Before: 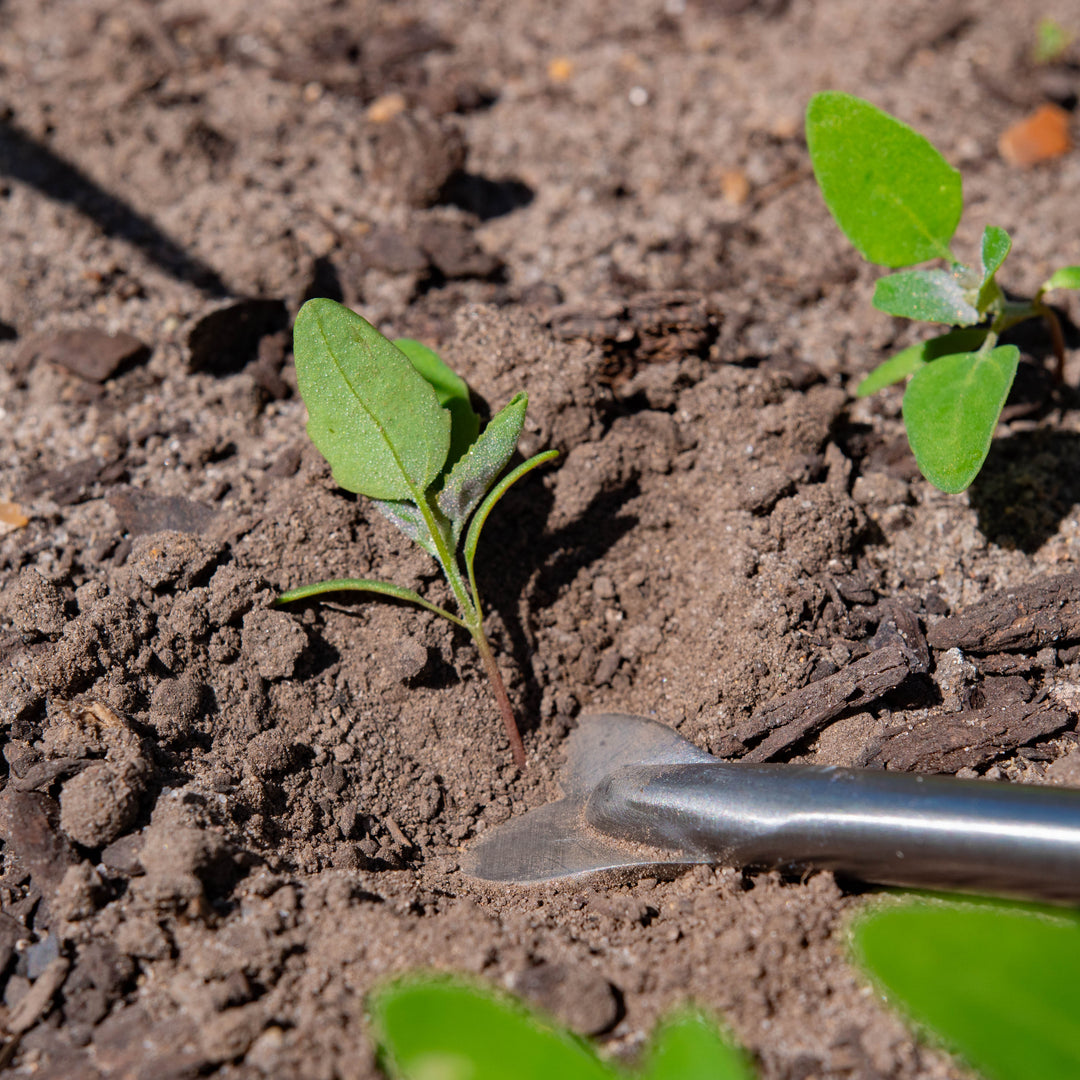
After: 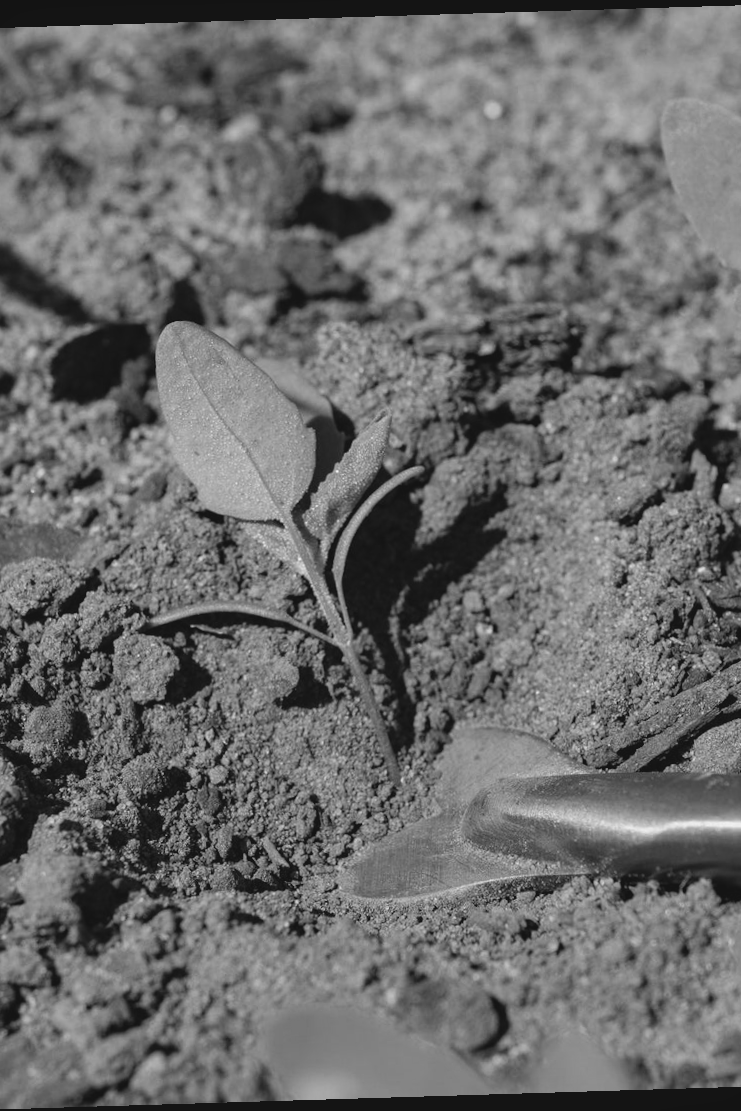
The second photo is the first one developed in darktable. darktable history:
crop and rotate: left 13.342%, right 19.991%
monochrome: a 30.25, b 92.03
rotate and perspective: rotation -1.75°, automatic cropping off
color balance rgb: shadows lift › chroma 2%, shadows lift › hue 247.2°, power › chroma 0.3%, power › hue 25.2°, highlights gain › chroma 3%, highlights gain › hue 60°, global offset › luminance 0.75%, perceptual saturation grading › global saturation 20%, perceptual saturation grading › highlights -20%, perceptual saturation grading › shadows 30%, global vibrance 20%
